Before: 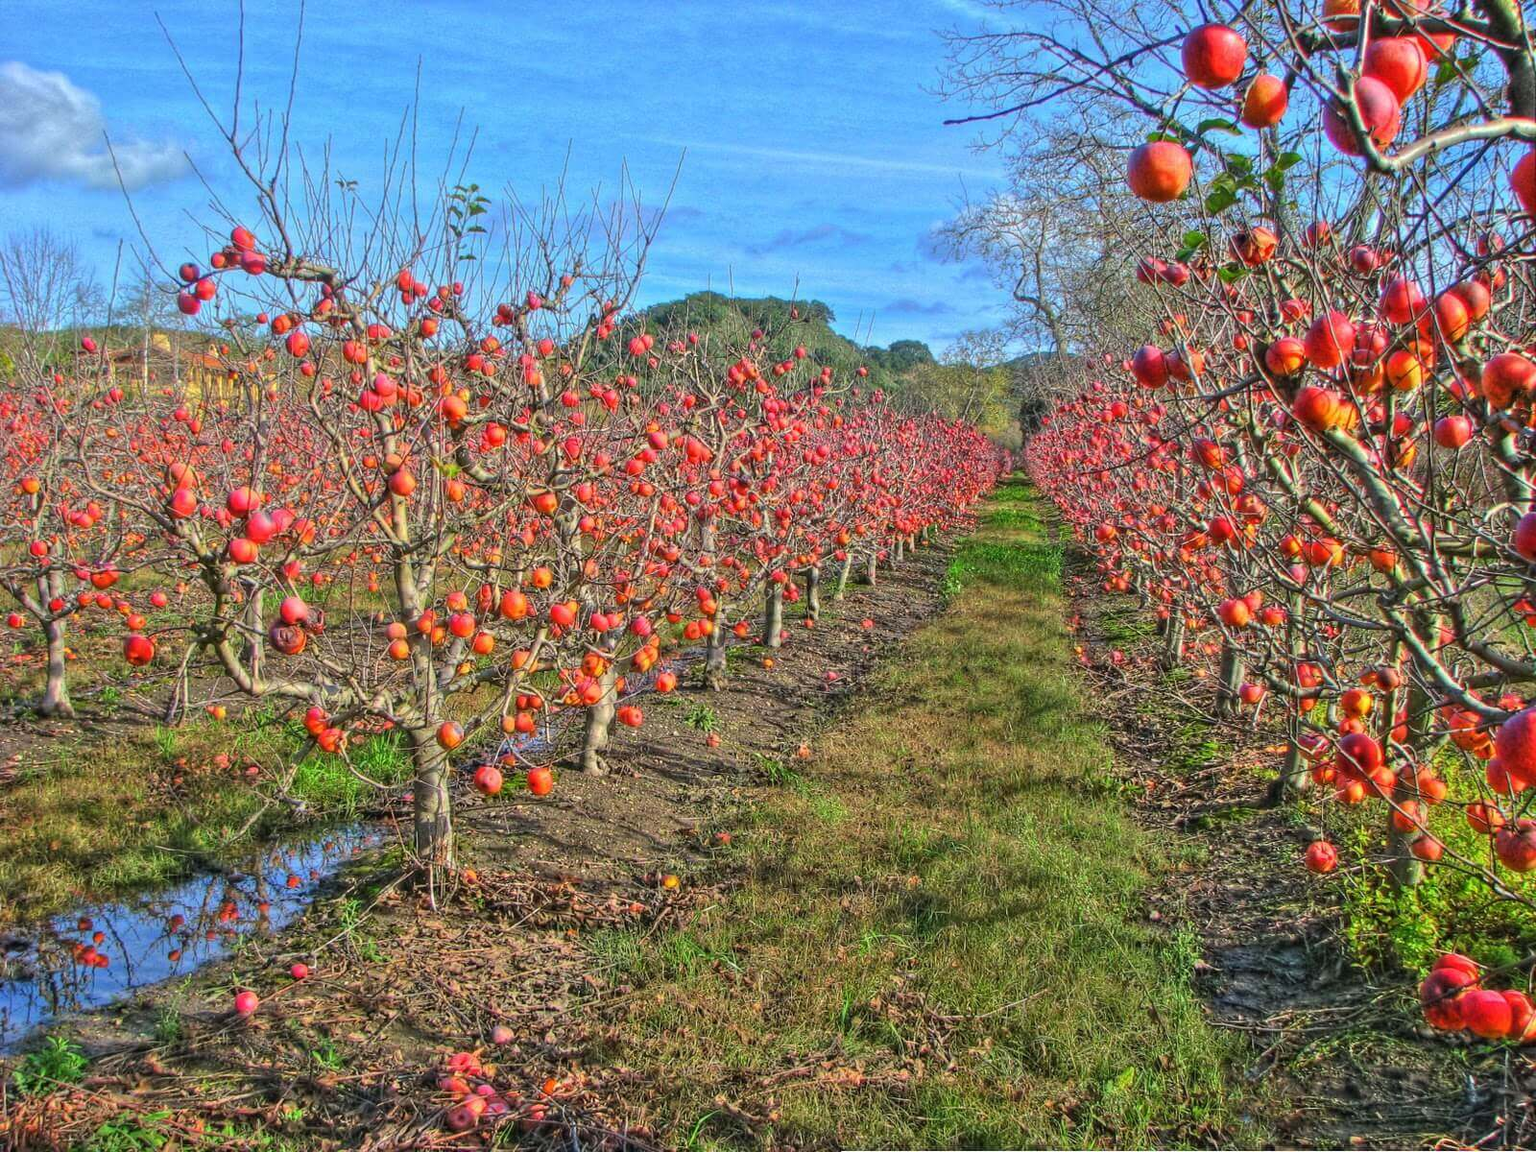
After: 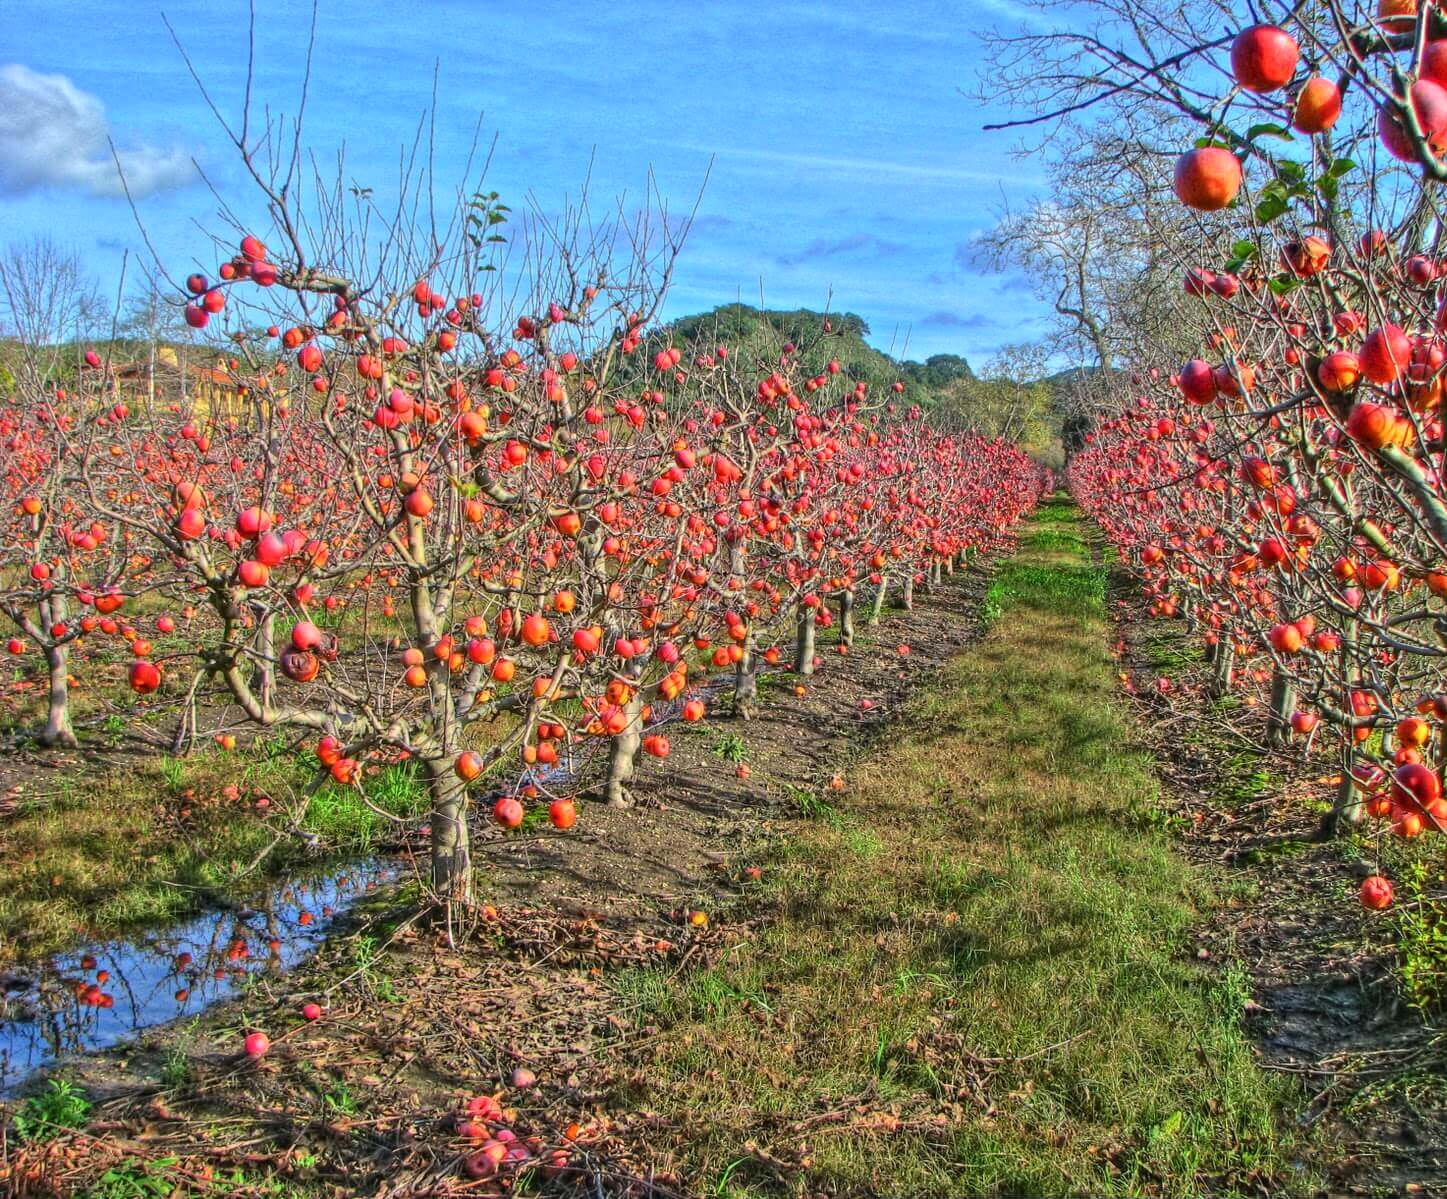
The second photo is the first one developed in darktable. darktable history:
contrast brightness saturation: contrast 0.14
crop: right 9.509%, bottom 0.031%
